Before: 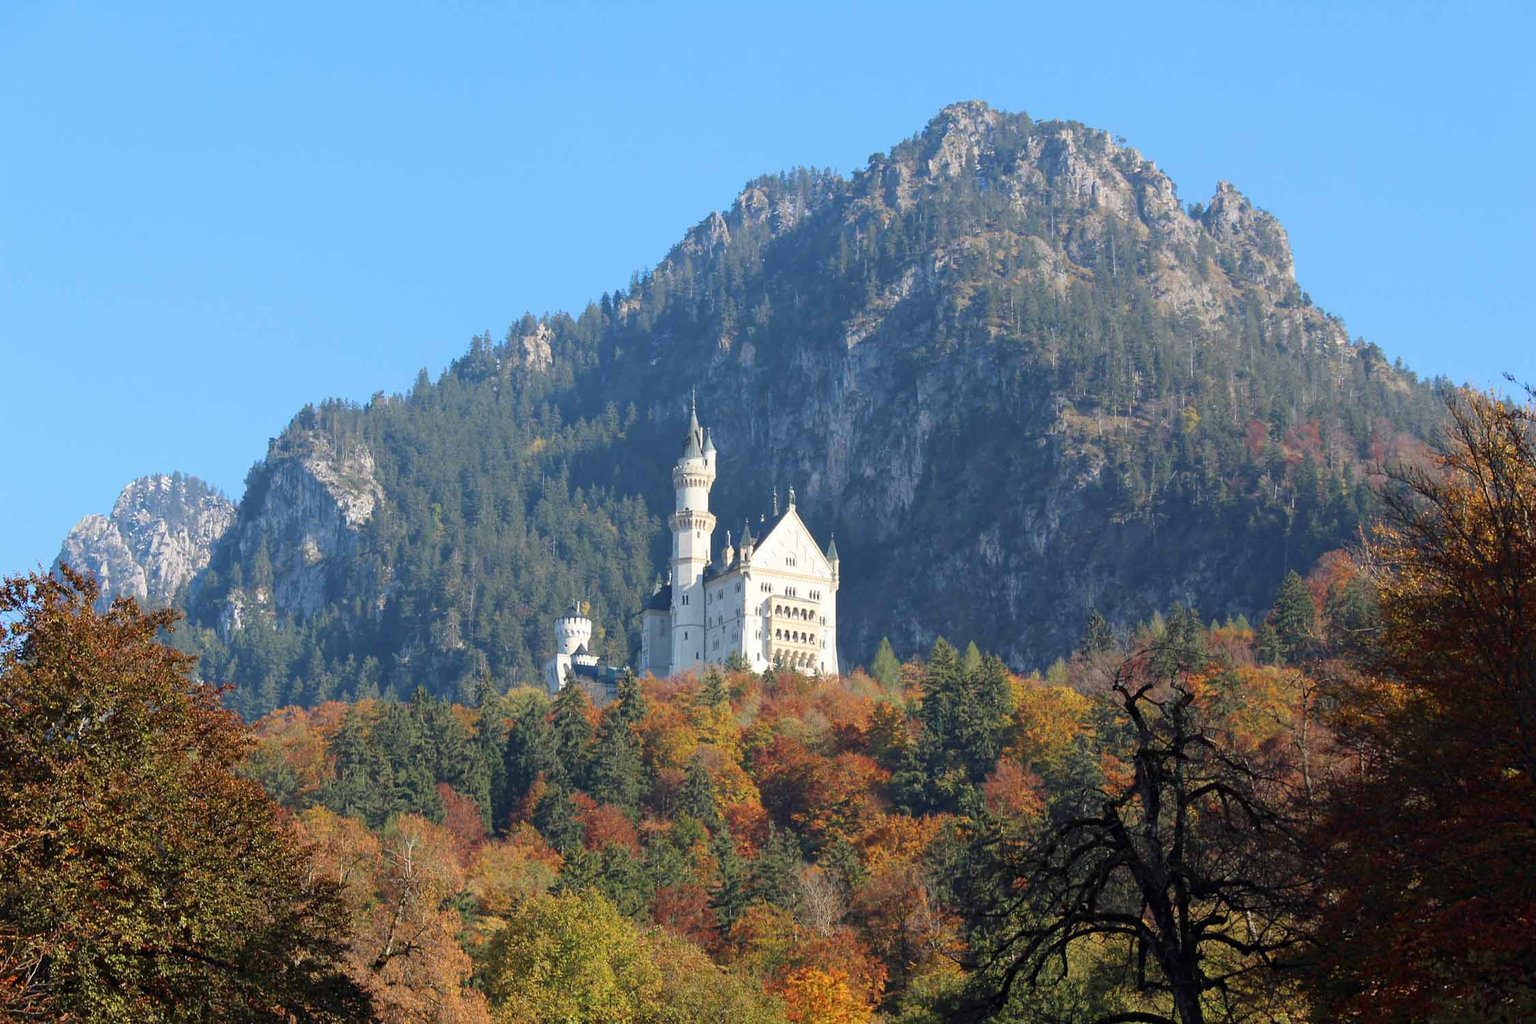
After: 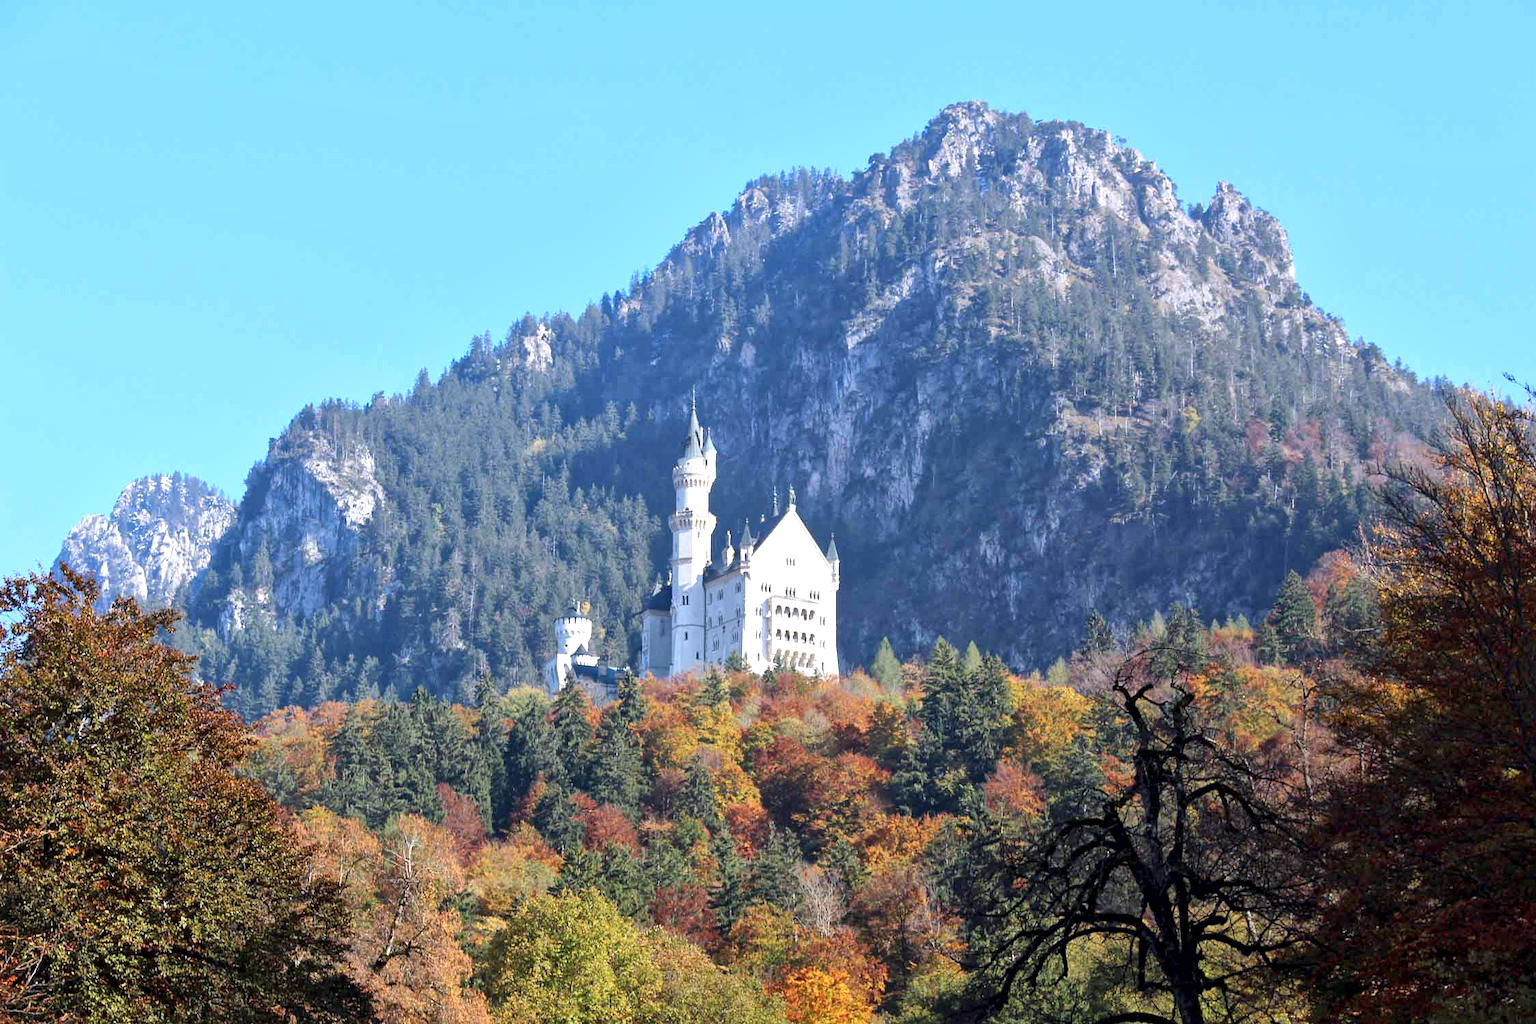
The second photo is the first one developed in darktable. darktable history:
local contrast: mode bilateral grid, contrast 20, coarseness 50, detail 148%, midtone range 0.2
white balance: red 0.967, blue 1.119, emerald 0.756
exposure: black level correction 0.001, exposure 0.5 EV, compensate exposure bias true, compensate highlight preservation false
